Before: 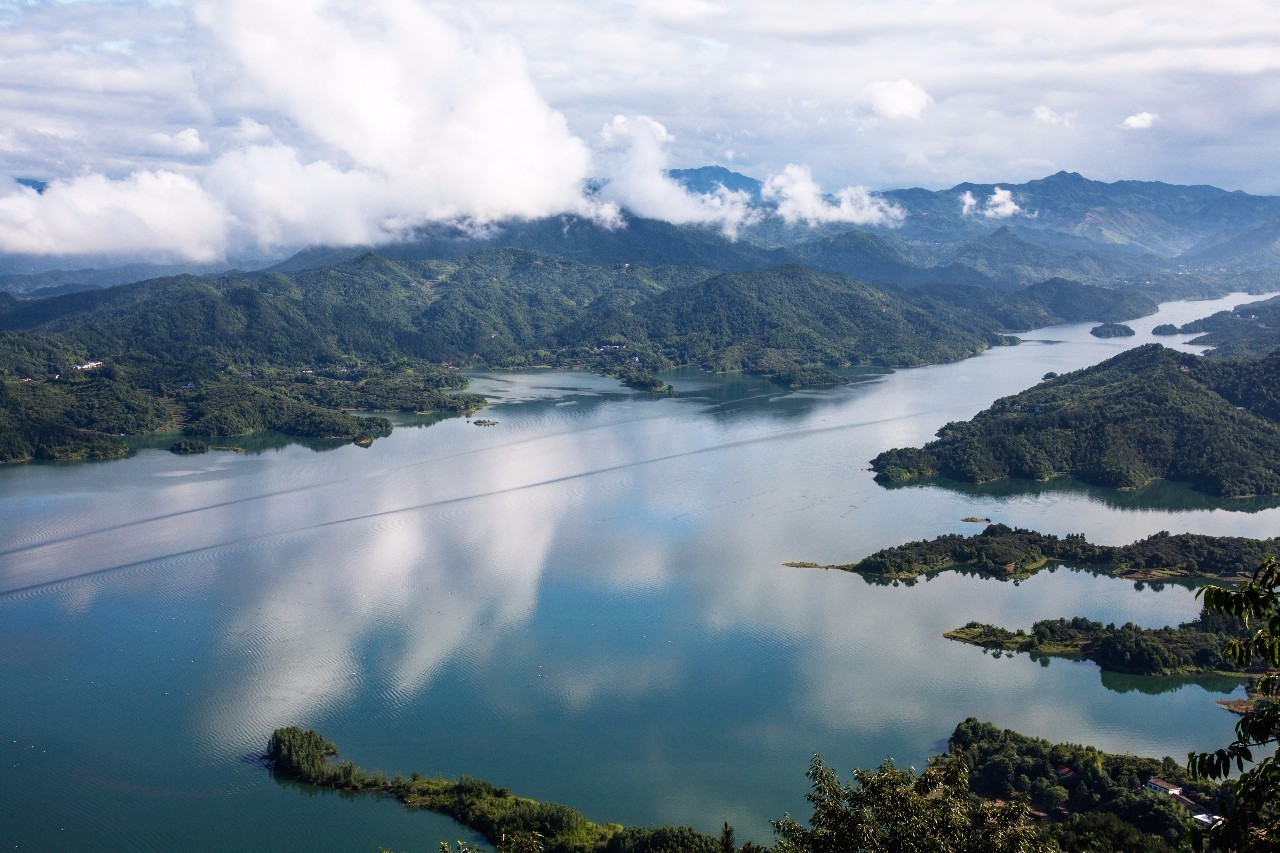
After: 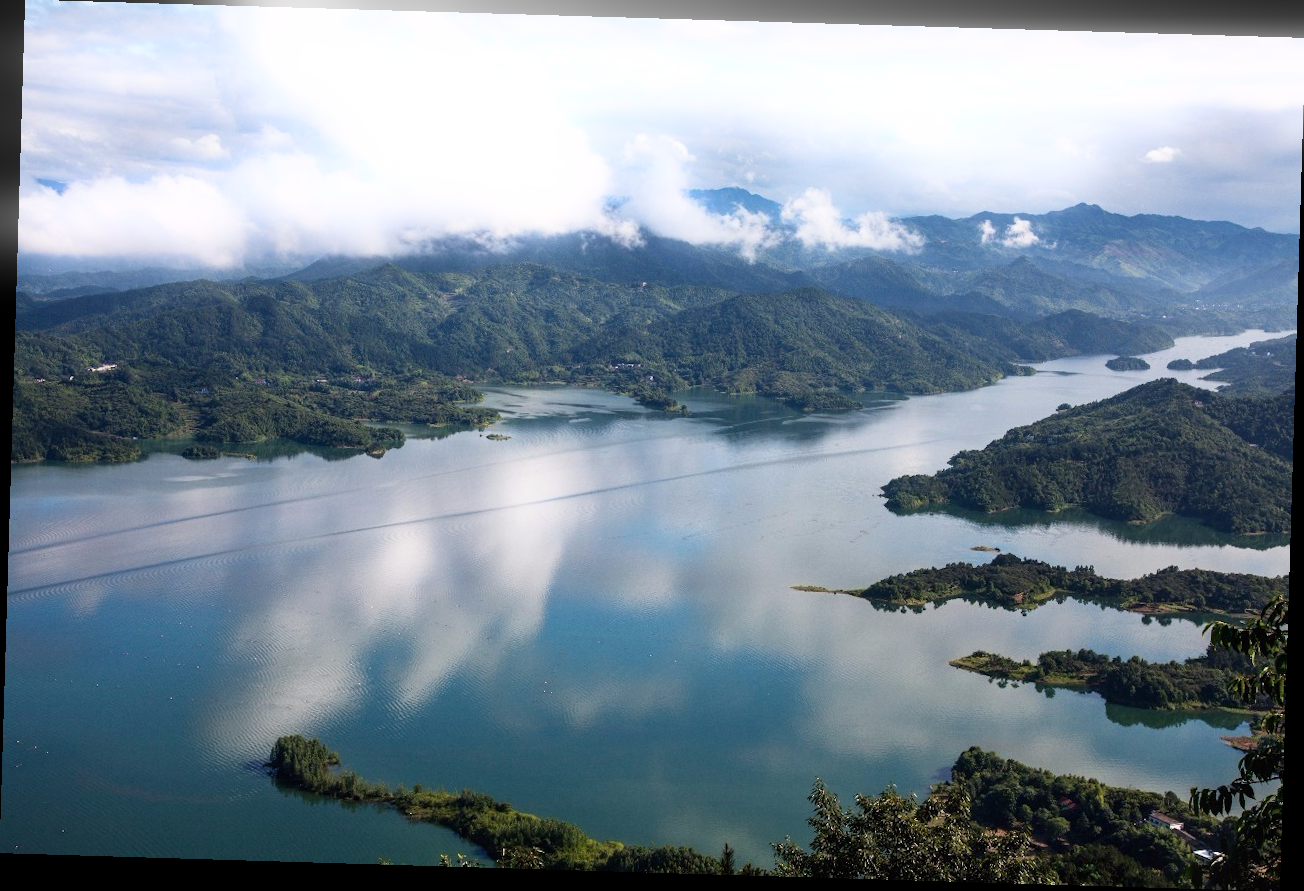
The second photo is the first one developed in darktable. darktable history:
rotate and perspective: rotation 1.72°, automatic cropping off
bloom: size 5%, threshold 95%, strength 15%
